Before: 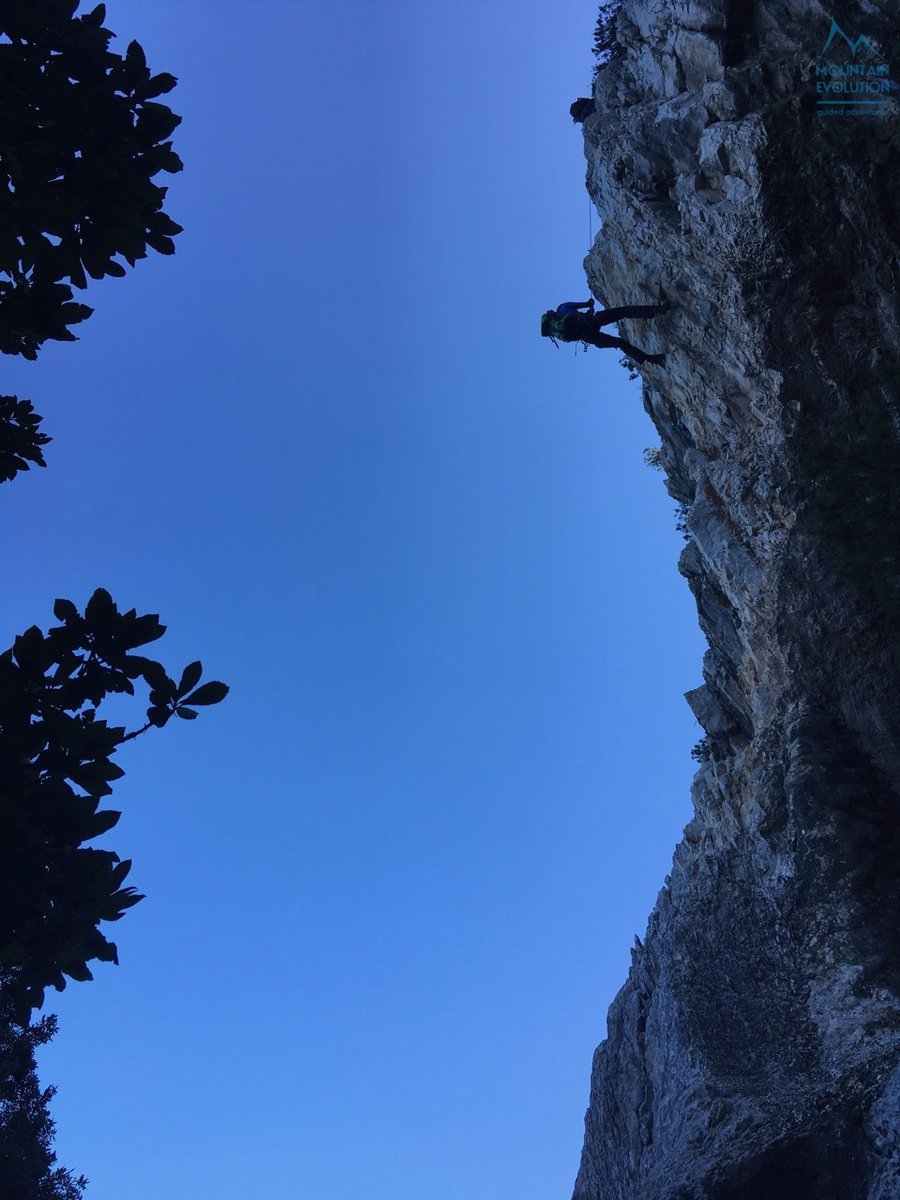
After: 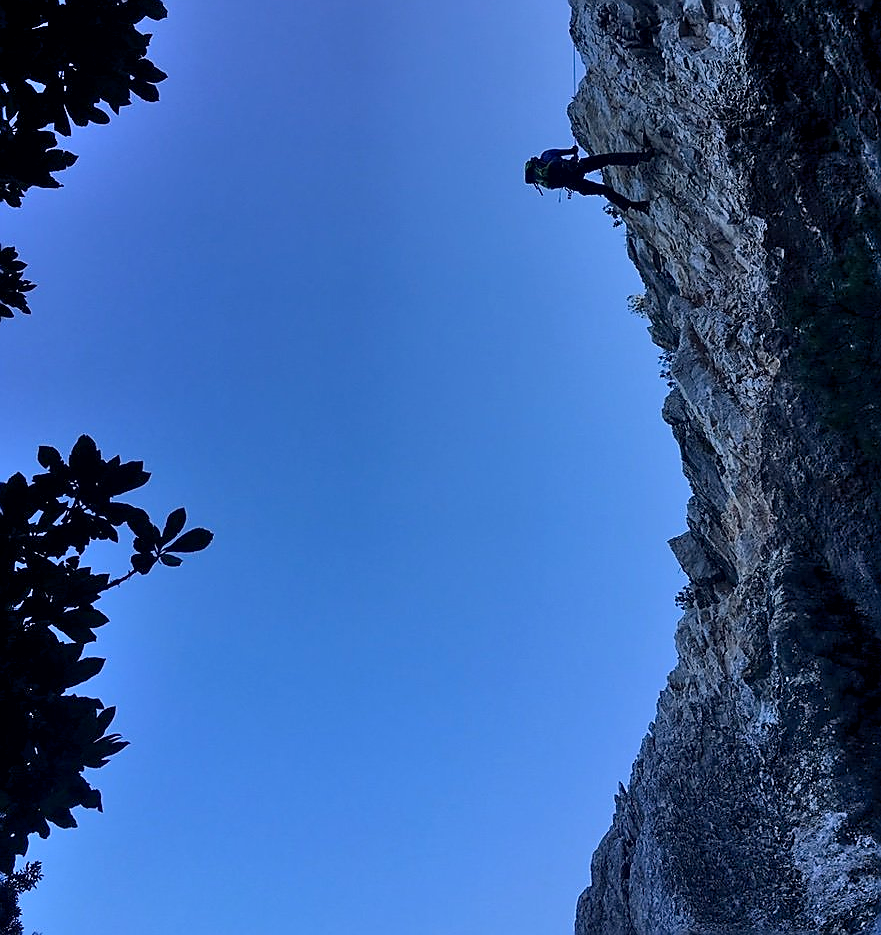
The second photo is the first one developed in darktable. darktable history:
crop and rotate: left 1.814%, top 12.818%, right 0.25%, bottom 9.225%
sharpen: radius 1.4, amount 1.25, threshold 0.7
shadows and highlights: low approximation 0.01, soften with gaussian
